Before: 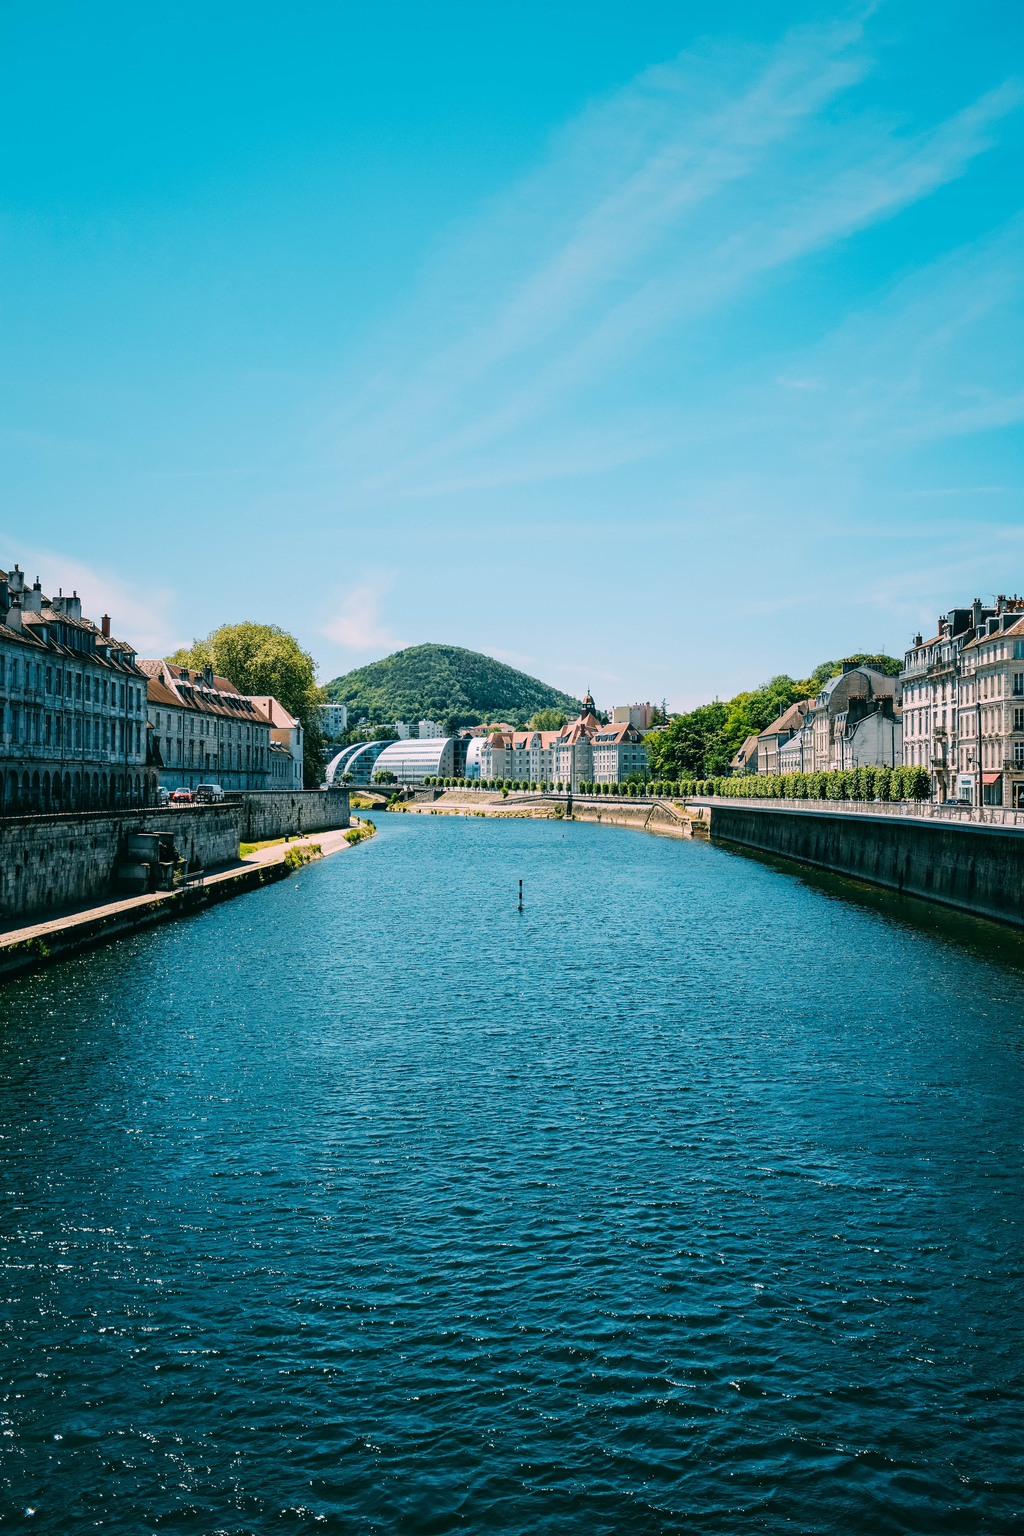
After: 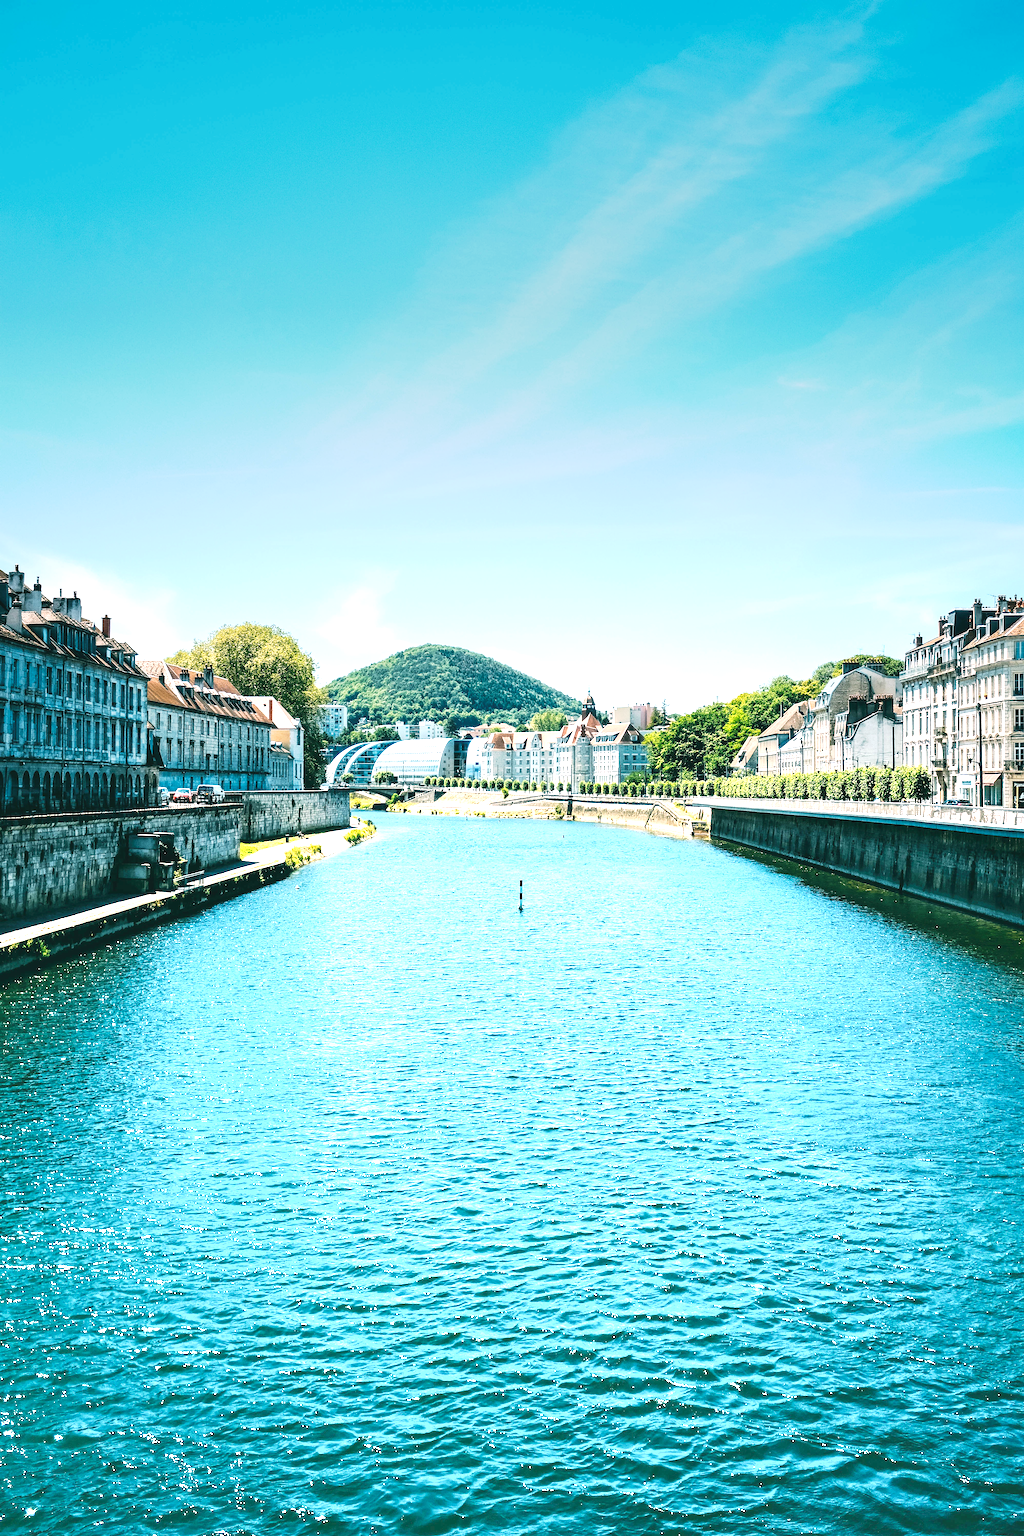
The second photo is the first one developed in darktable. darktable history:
tone curve: curves: ch0 [(0, 0) (0.003, 0.045) (0.011, 0.051) (0.025, 0.057) (0.044, 0.074) (0.069, 0.096) (0.1, 0.125) (0.136, 0.16) (0.177, 0.201) (0.224, 0.242) (0.277, 0.299) (0.335, 0.362) (0.399, 0.432) (0.468, 0.512) (0.543, 0.601) (0.623, 0.691) (0.709, 0.786) (0.801, 0.876) (0.898, 0.927) (1, 1)], preserve colors none
graduated density: density -3.9 EV
